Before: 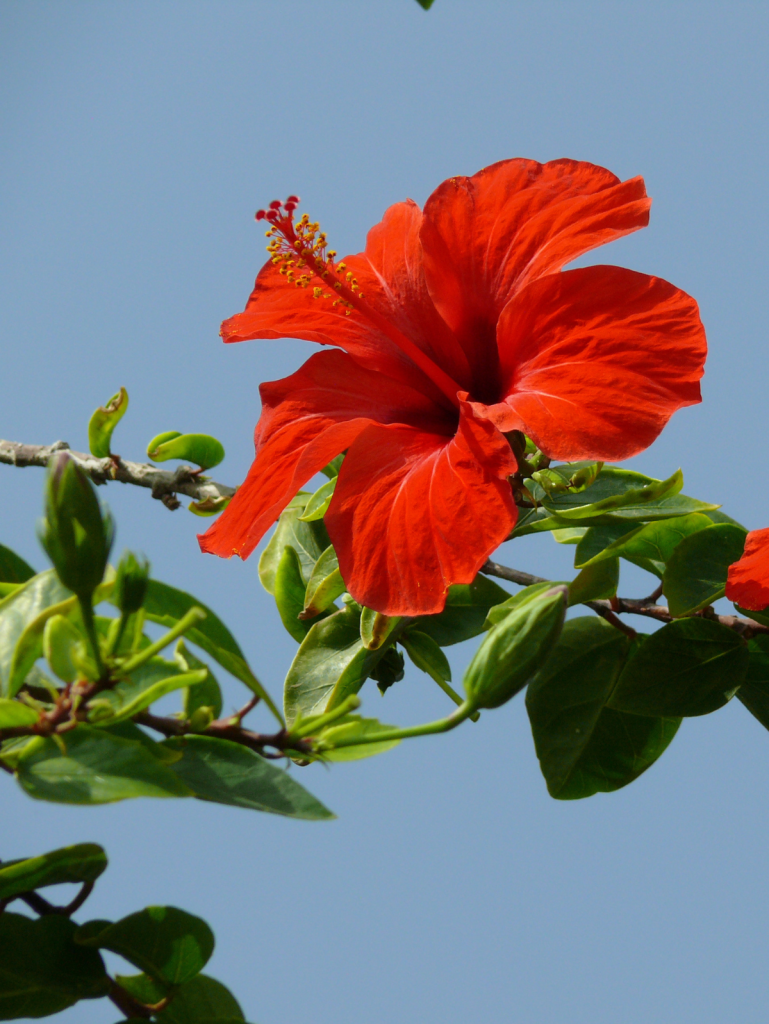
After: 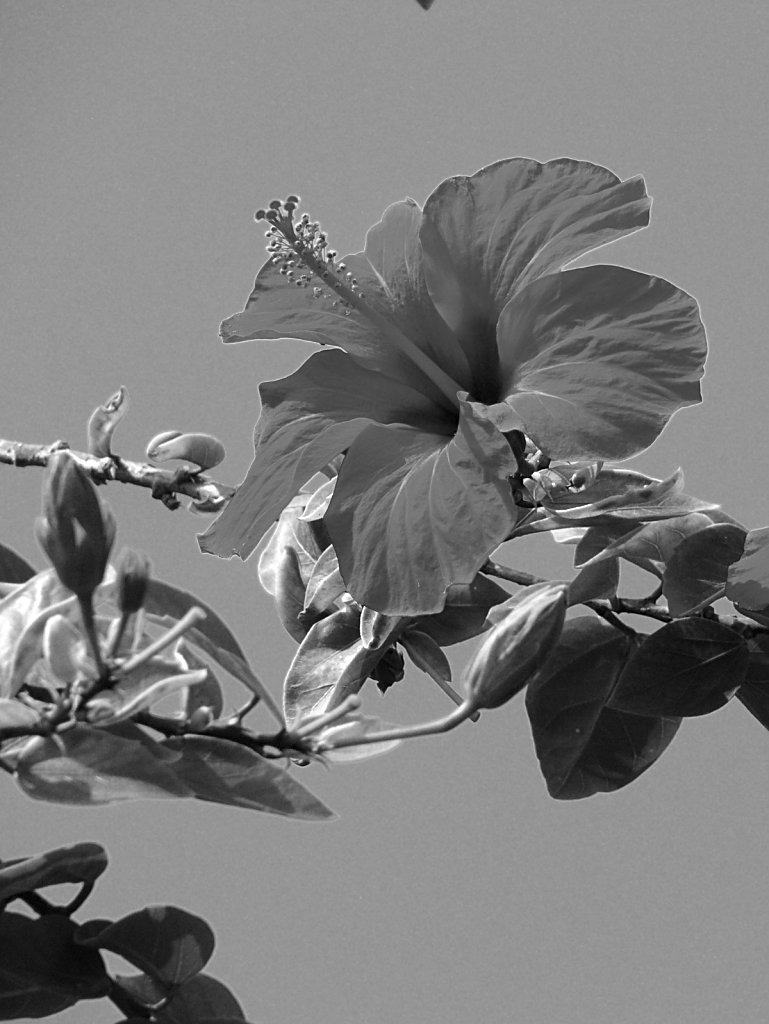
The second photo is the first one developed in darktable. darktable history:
exposure: black level correction 0.001, exposure 0.499 EV, compensate highlight preservation false
sharpen: on, module defaults
color zones: curves: ch0 [(0.002, 0.593) (0.143, 0.417) (0.285, 0.541) (0.455, 0.289) (0.608, 0.327) (0.727, 0.283) (0.869, 0.571) (1, 0.603)]; ch1 [(0, 0) (0.143, 0) (0.286, 0) (0.429, 0) (0.571, 0) (0.714, 0) (0.857, 0)]
